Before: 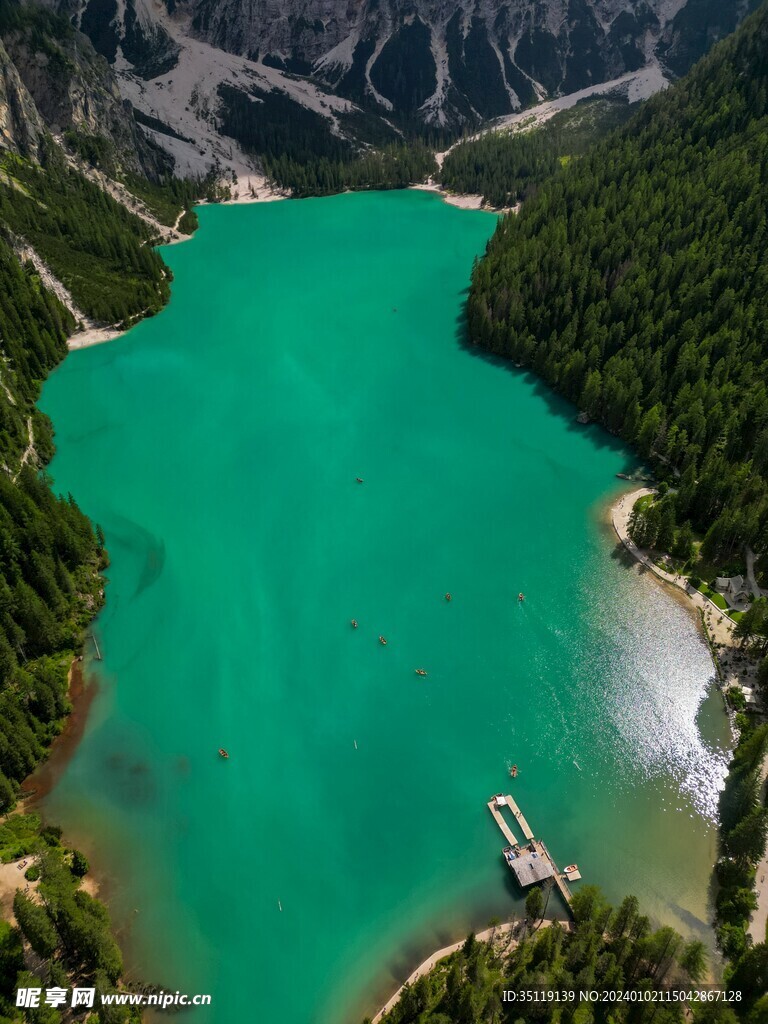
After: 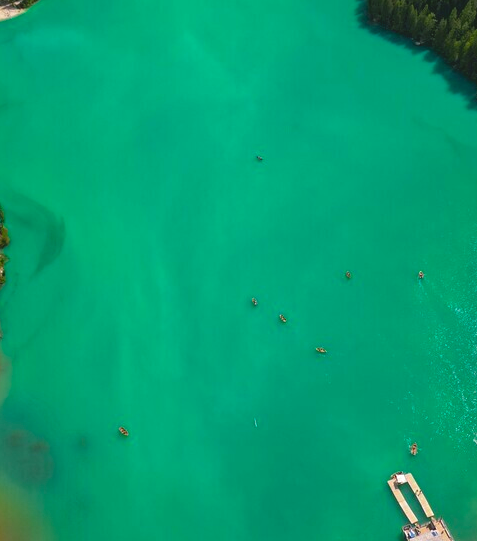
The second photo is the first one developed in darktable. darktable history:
contrast brightness saturation: contrast -0.17, saturation 0.185
exposure: exposure 0.562 EV, compensate highlight preservation false
crop: left 13.133%, top 31.525%, right 24.663%, bottom 15.641%
